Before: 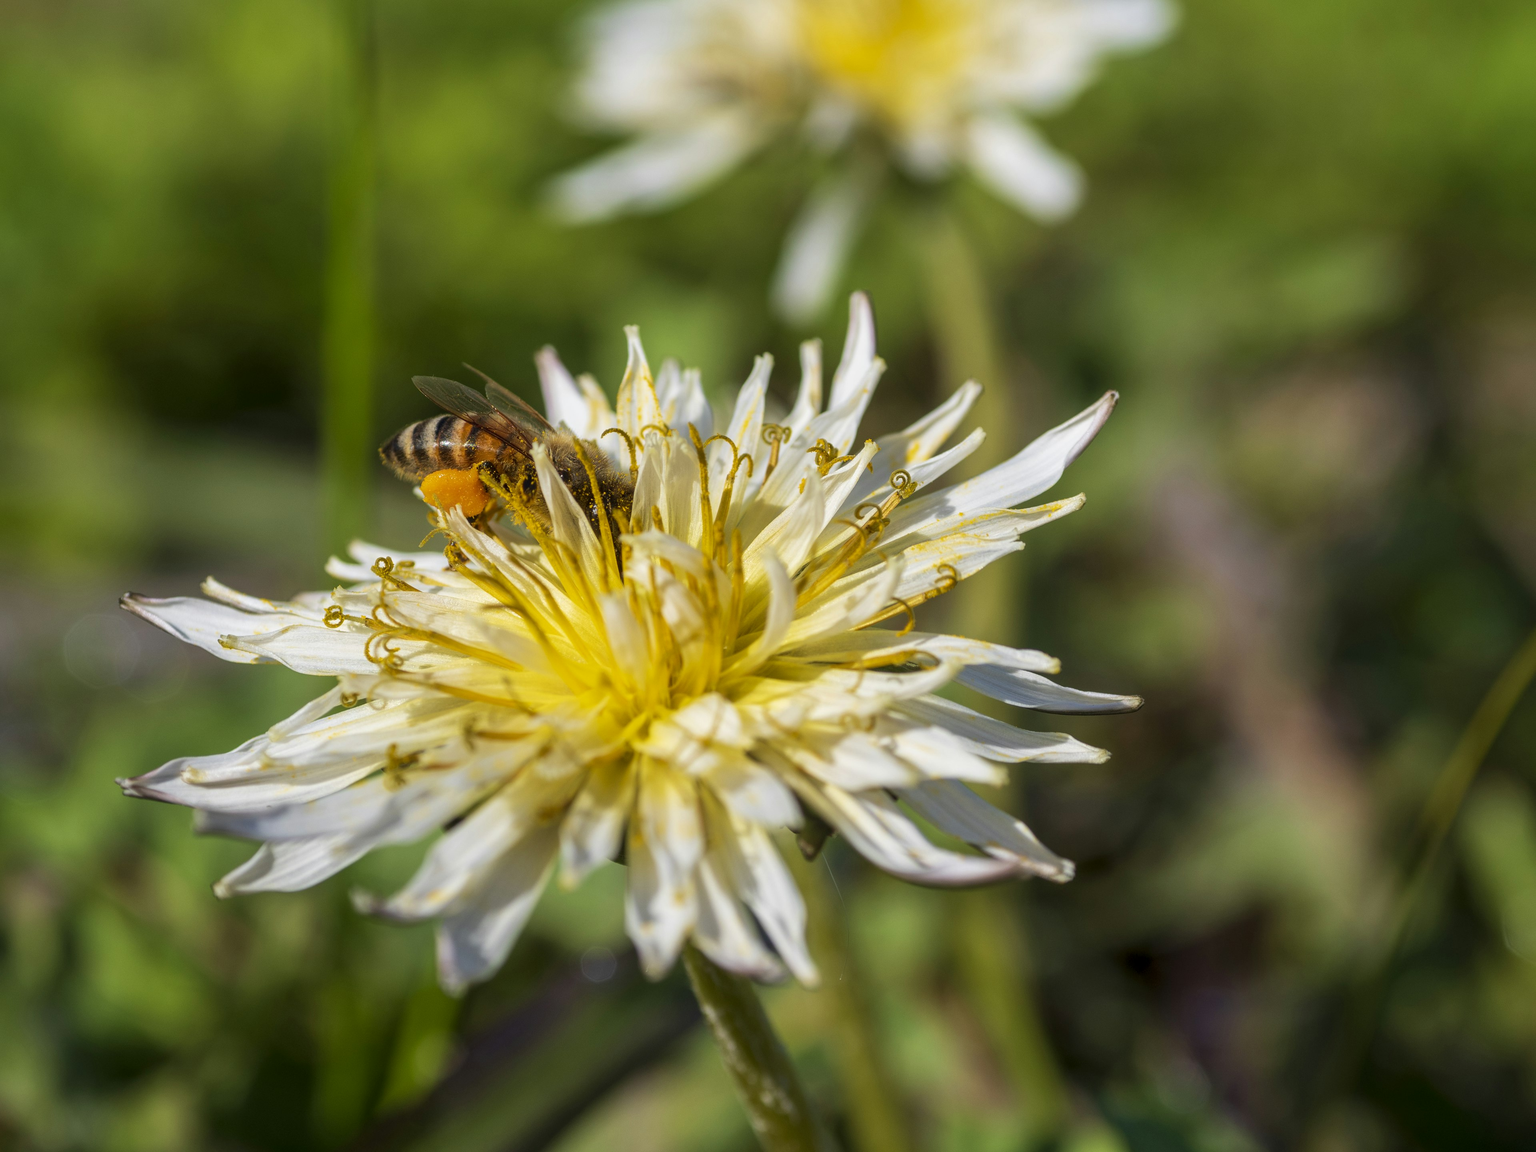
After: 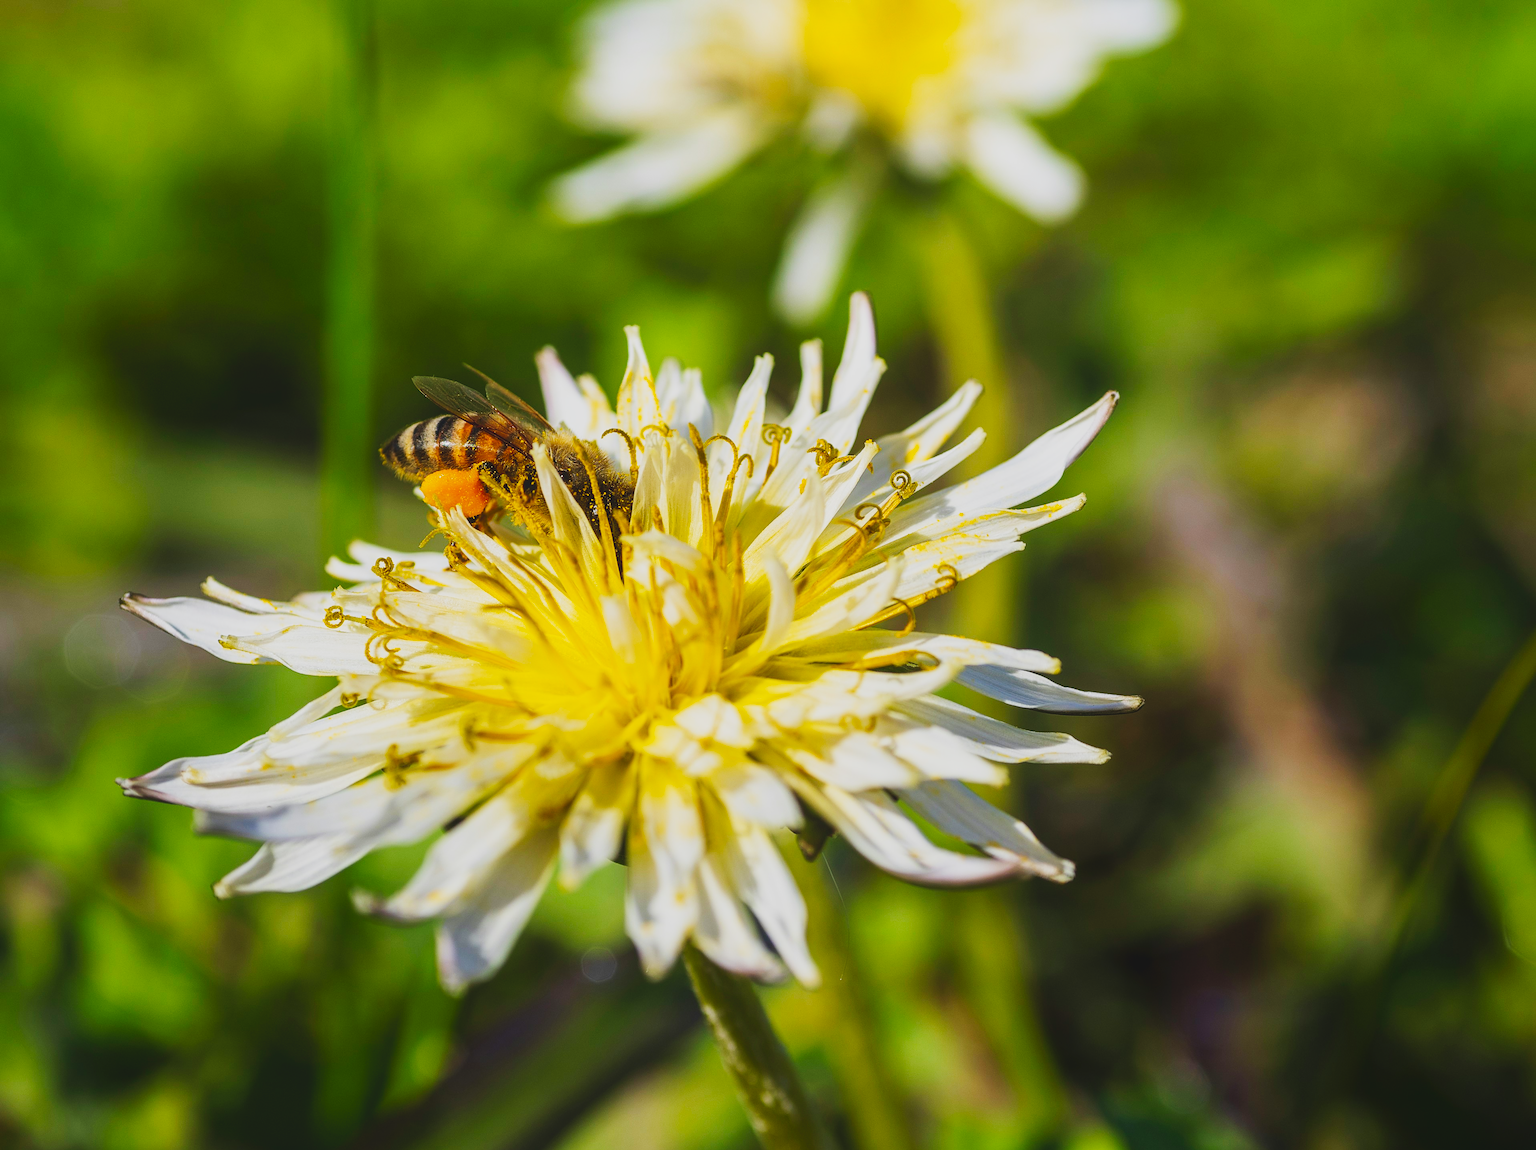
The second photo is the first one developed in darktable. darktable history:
sharpen: on, module defaults
crop: bottom 0.072%
local contrast: highlights 69%, shadows 66%, detail 83%, midtone range 0.318
exposure: exposure -0.114 EV, compensate exposure bias true, compensate highlight preservation false
contrast brightness saturation: contrast 0.087, saturation 0.27
tone curve: curves: ch0 [(0, 0.008) (0.107, 0.083) (0.283, 0.287) (0.429, 0.51) (0.607, 0.739) (0.789, 0.893) (0.998, 0.978)]; ch1 [(0, 0) (0.323, 0.339) (0.438, 0.427) (0.478, 0.484) (0.502, 0.502) (0.527, 0.525) (0.571, 0.579) (0.608, 0.629) (0.669, 0.704) (0.859, 0.899) (1, 1)]; ch2 [(0, 0) (0.33, 0.347) (0.421, 0.456) (0.473, 0.498) (0.502, 0.504) (0.522, 0.524) (0.549, 0.567) (0.593, 0.626) (0.676, 0.724) (1, 1)], preserve colors none
